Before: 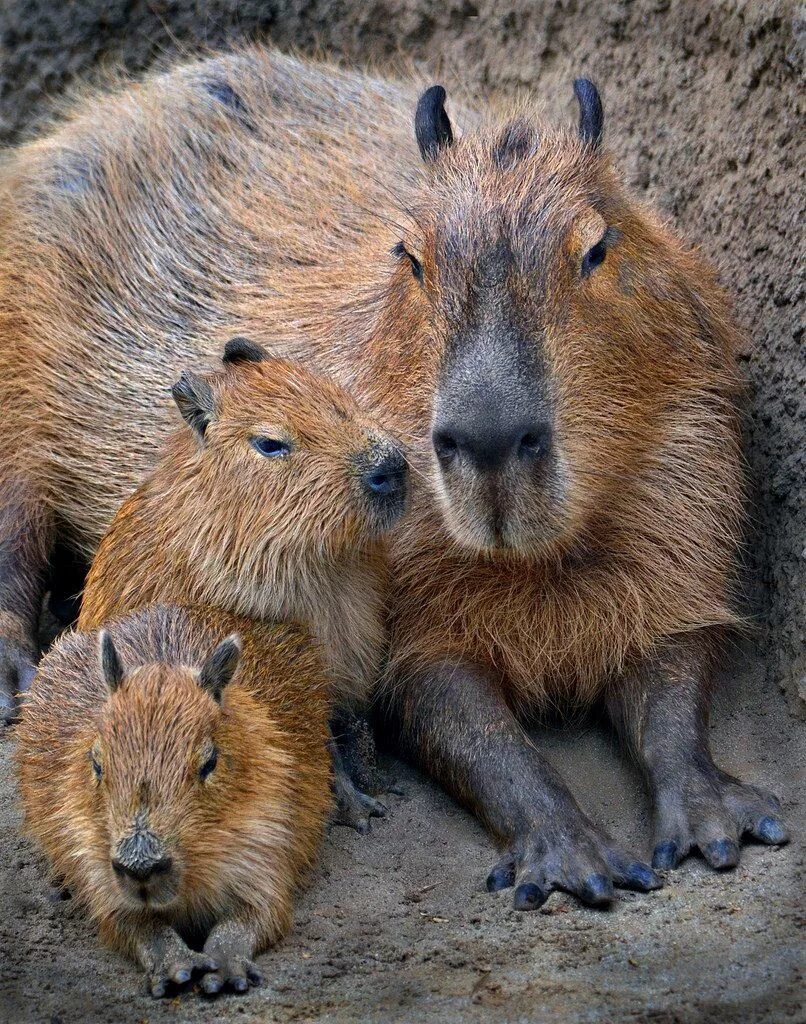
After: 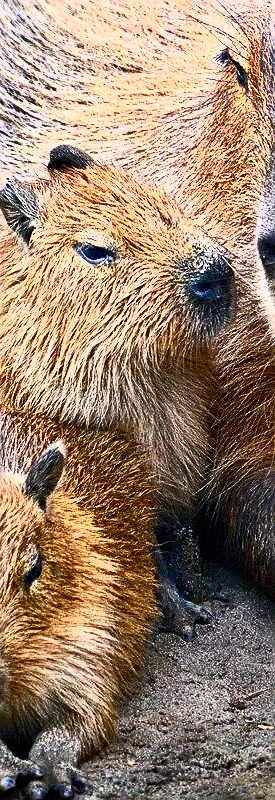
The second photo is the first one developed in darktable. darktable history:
sharpen: on, module defaults
haze removal: strength 0.023, distance 0.246, compatibility mode true, adaptive false
crop and rotate: left 21.755%, top 18.877%, right 44.023%, bottom 2.963%
tone equalizer: edges refinement/feathering 500, mask exposure compensation -1.57 EV, preserve details no
color correction: highlights a* 3.31, highlights b* 2.04, saturation 1.15
contrast brightness saturation: contrast 0.637, brightness 0.339, saturation 0.144
